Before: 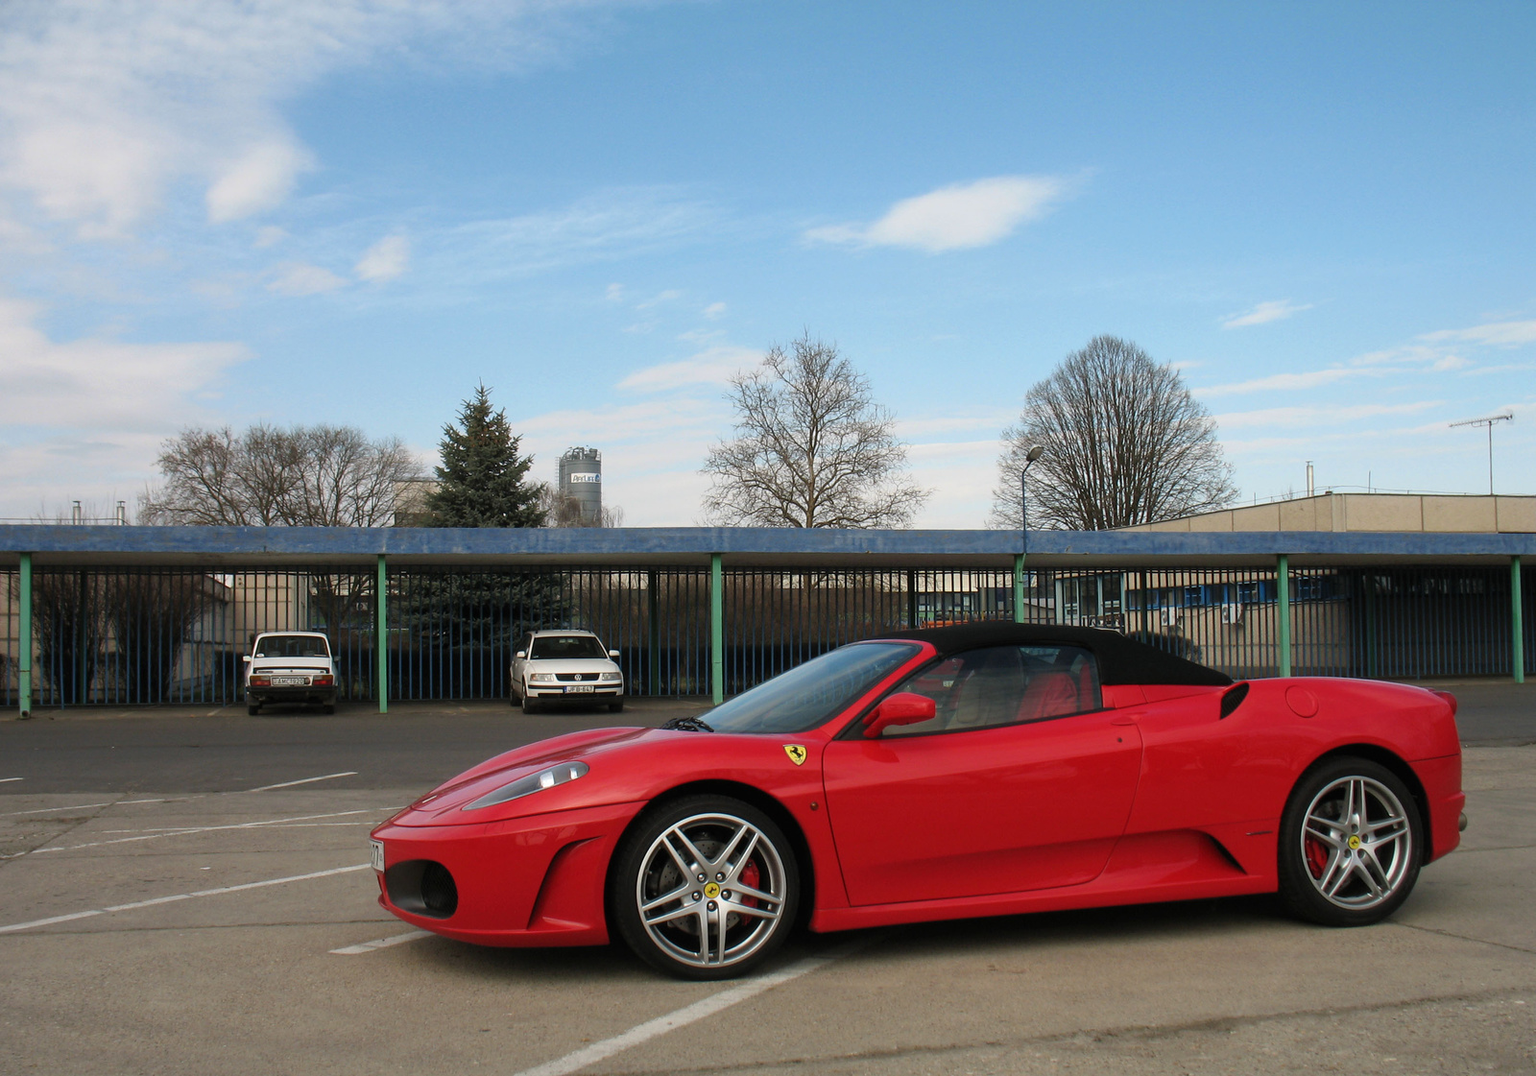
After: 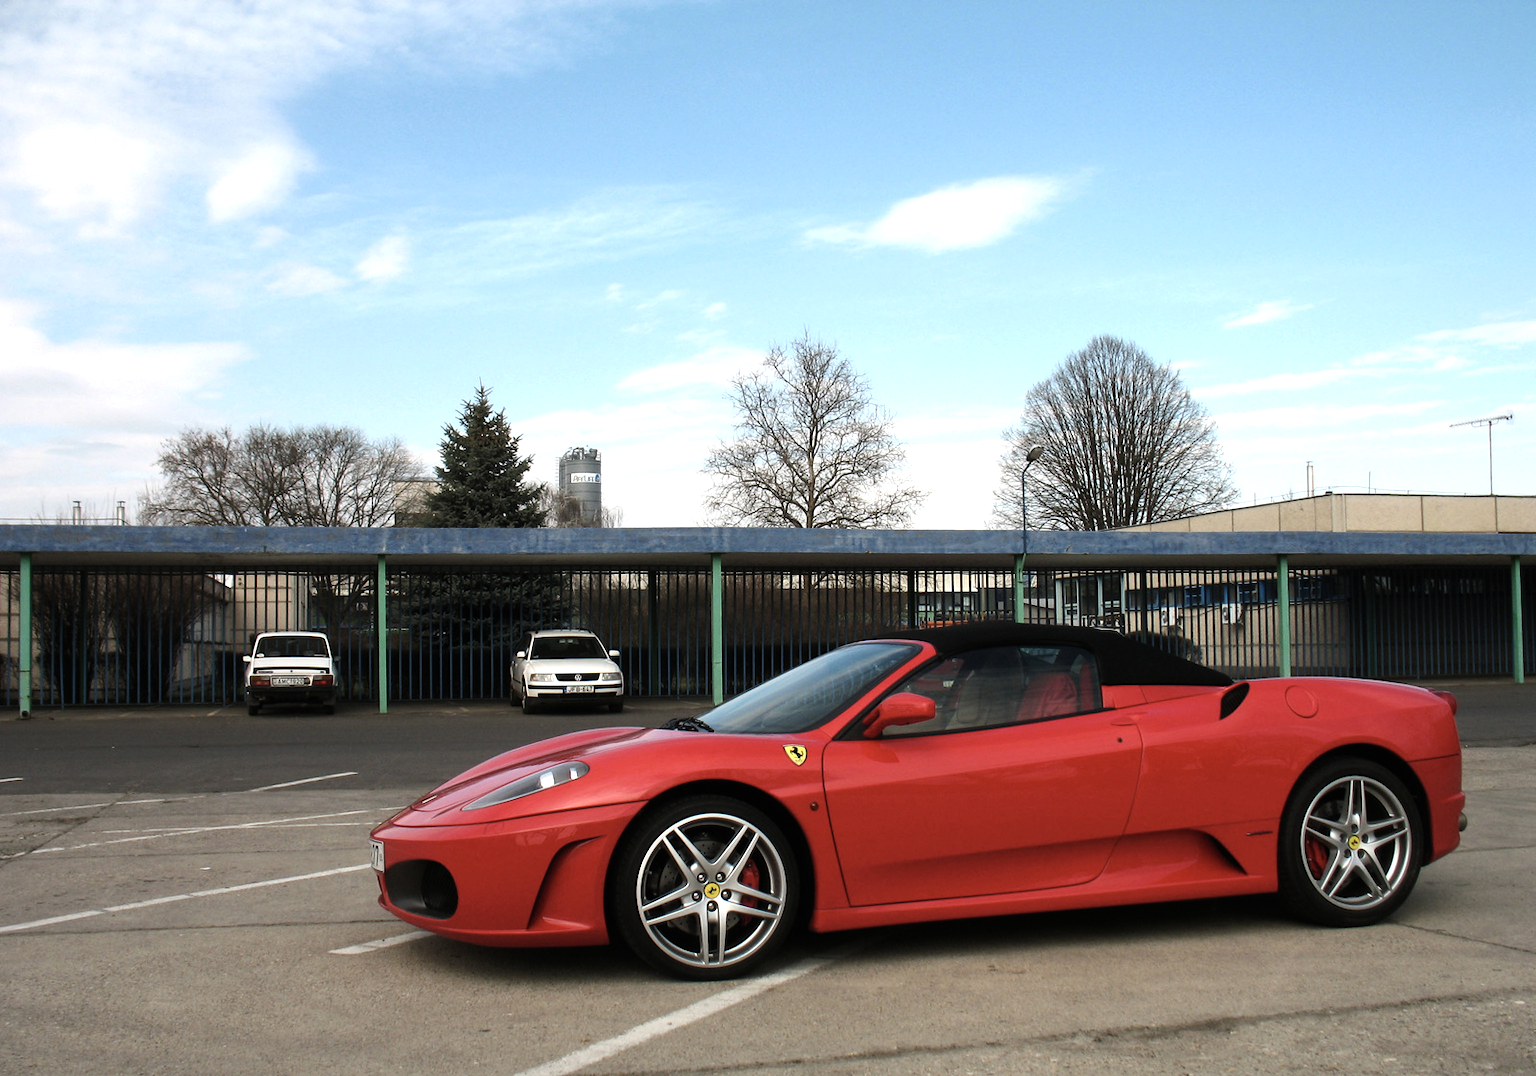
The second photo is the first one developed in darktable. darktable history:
color contrast: green-magenta contrast 0.84, blue-yellow contrast 0.86
tone equalizer: -8 EV -0.75 EV, -7 EV -0.7 EV, -6 EV -0.6 EV, -5 EV -0.4 EV, -3 EV 0.4 EV, -2 EV 0.6 EV, -1 EV 0.7 EV, +0 EV 0.75 EV, edges refinement/feathering 500, mask exposure compensation -1.57 EV, preserve details no
